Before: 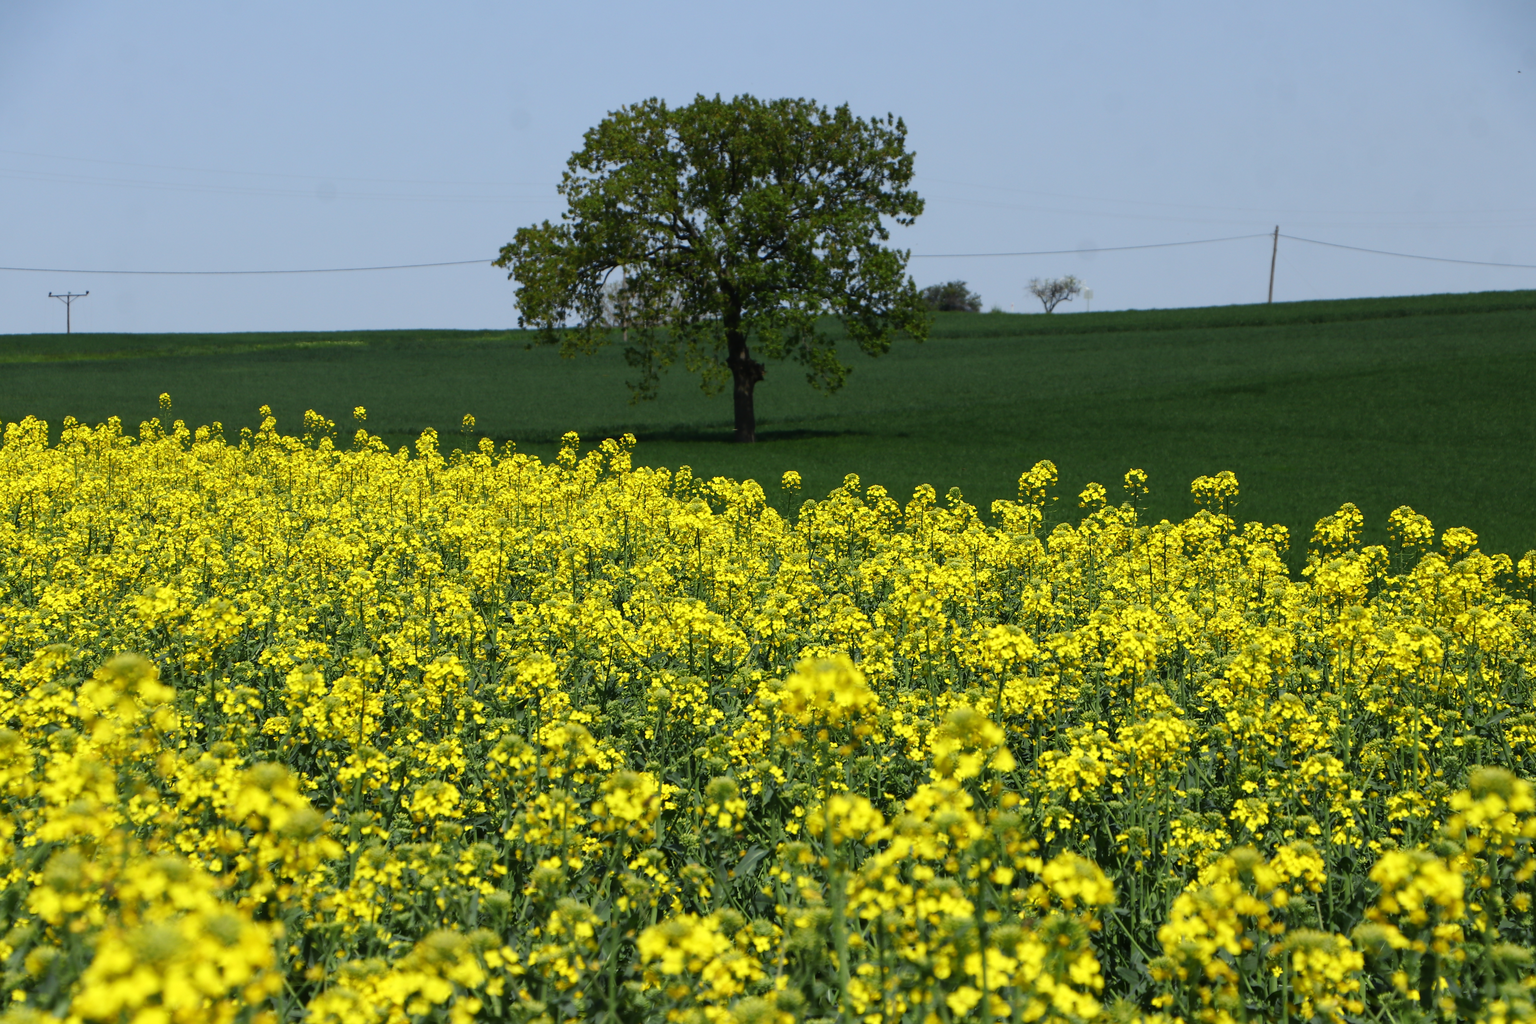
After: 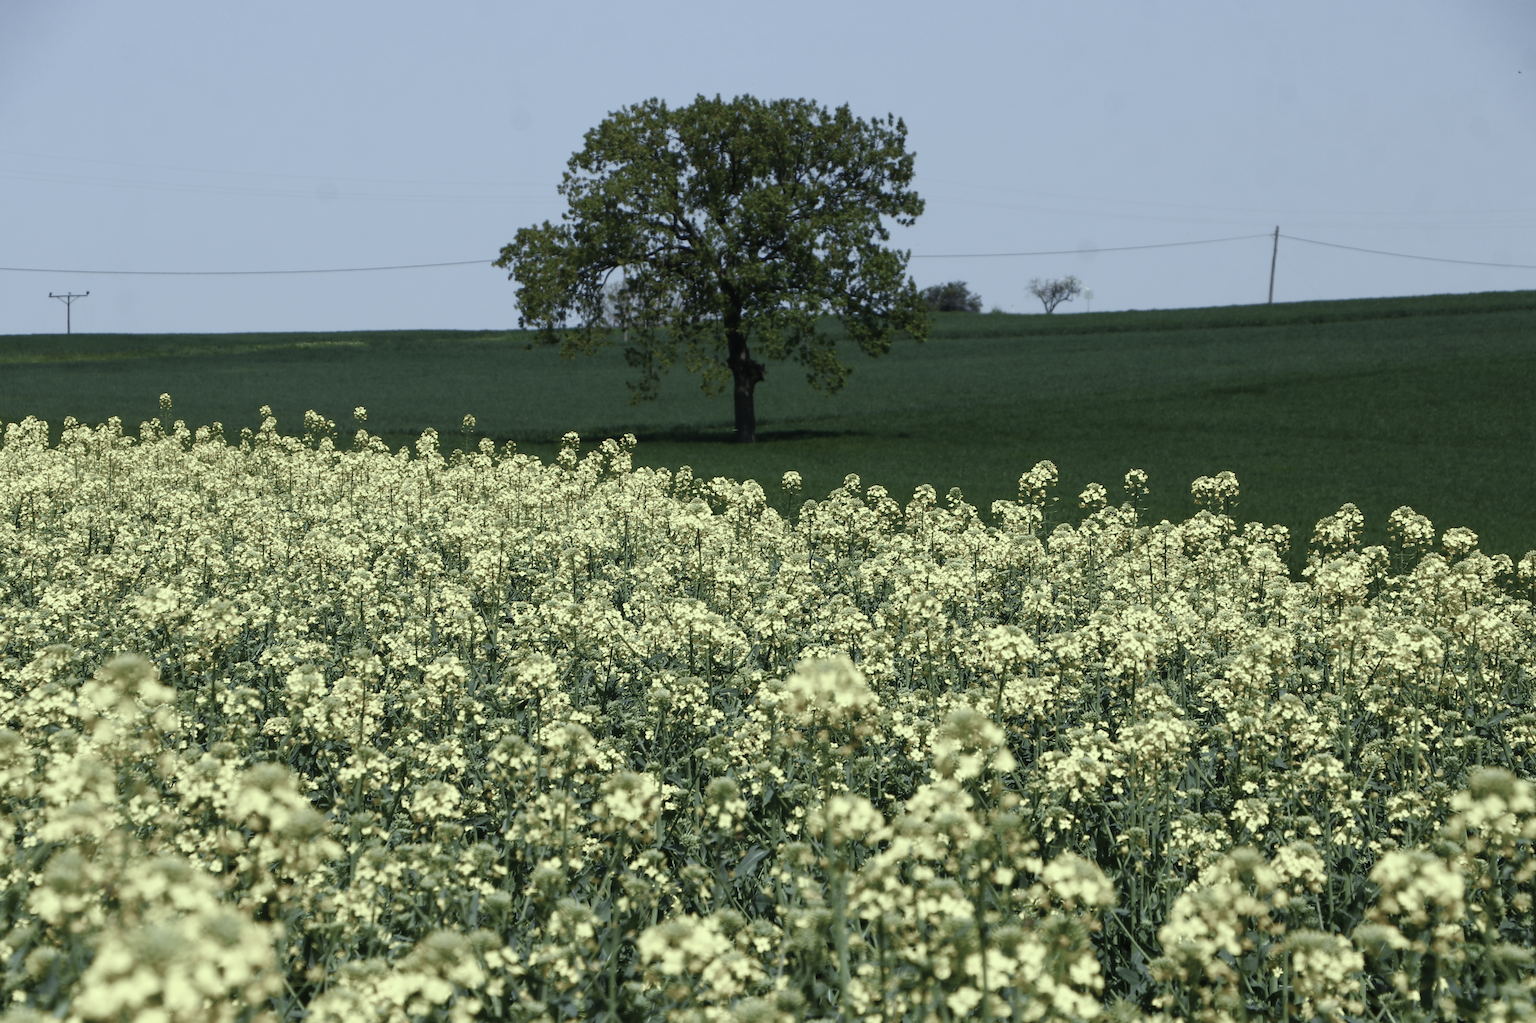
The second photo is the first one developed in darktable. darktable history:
crop: bottom 0.071%
haze removal: strength -0.05
exposure: compensate highlight preservation false
color zones: curves: ch0 [(0, 0.6) (0.129, 0.508) (0.193, 0.483) (0.429, 0.5) (0.571, 0.5) (0.714, 0.5) (0.857, 0.5) (1, 0.6)]; ch1 [(0, 0.481) (0.112, 0.245) (0.213, 0.223) (0.429, 0.233) (0.571, 0.231) (0.683, 0.242) (0.857, 0.296) (1, 0.481)]
white balance: red 0.926, green 1.003, blue 1.133
color correction: highlights a* -6.69, highlights b* 0.49
color balance rgb: perceptual saturation grading › global saturation 20%, perceptual saturation grading › highlights -50%, perceptual saturation grading › shadows 30%
